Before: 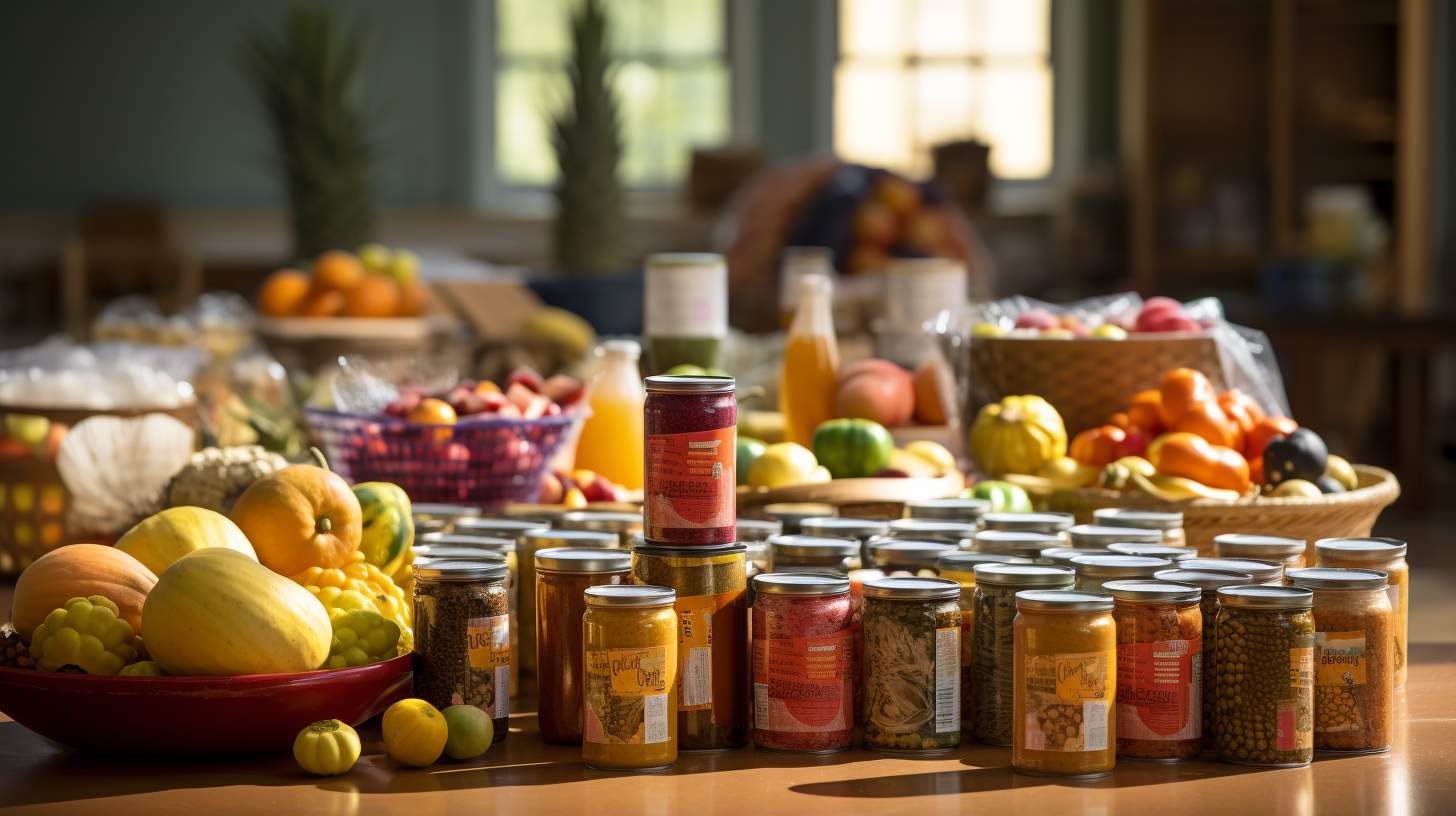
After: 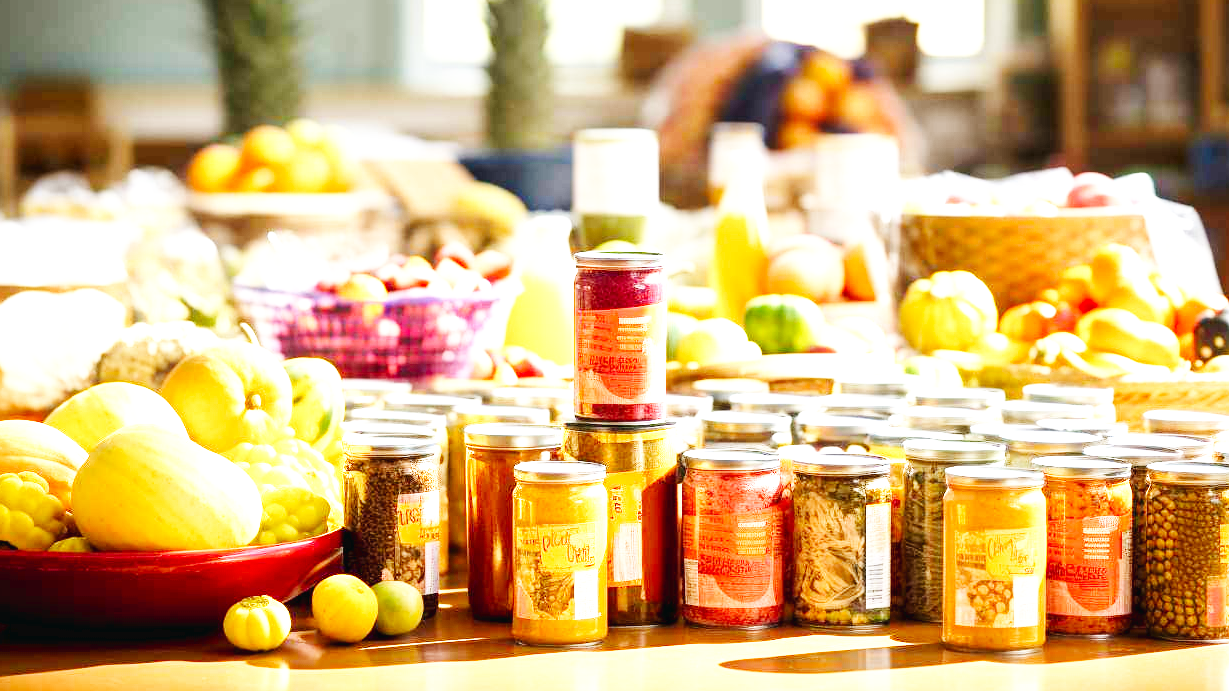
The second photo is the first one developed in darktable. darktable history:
crop and rotate: left 4.875%, top 15.234%, right 10.662%
base curve: curves: ch0 [(0, 0.003) (0.001, 0.002) (0.006, 0.004) (0.02, 0.022) (0.048, 0.086) (0.094, 0.234) (0.162, 0.431) (0.258, 0.629) (0.385, 0.8) (0.548, 0.918) (0.751, 0.988) (1, 1)], preserve colors none
exposure: black level correction 0.001, exposure 1.656 EV, compensate exposure bias true, compensate highlight preservation false
